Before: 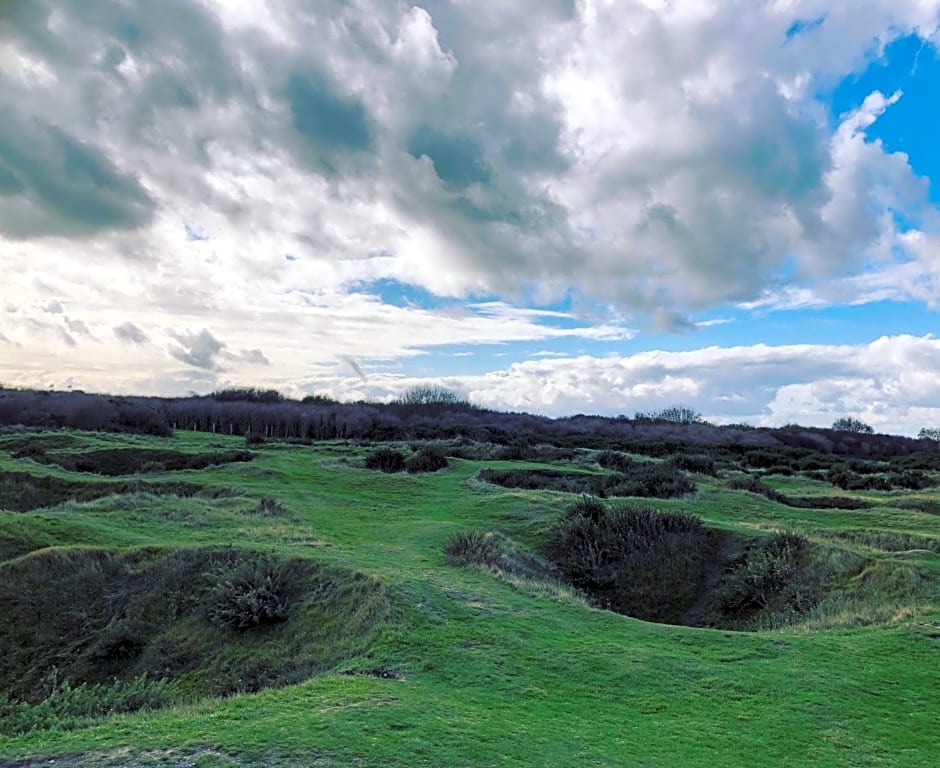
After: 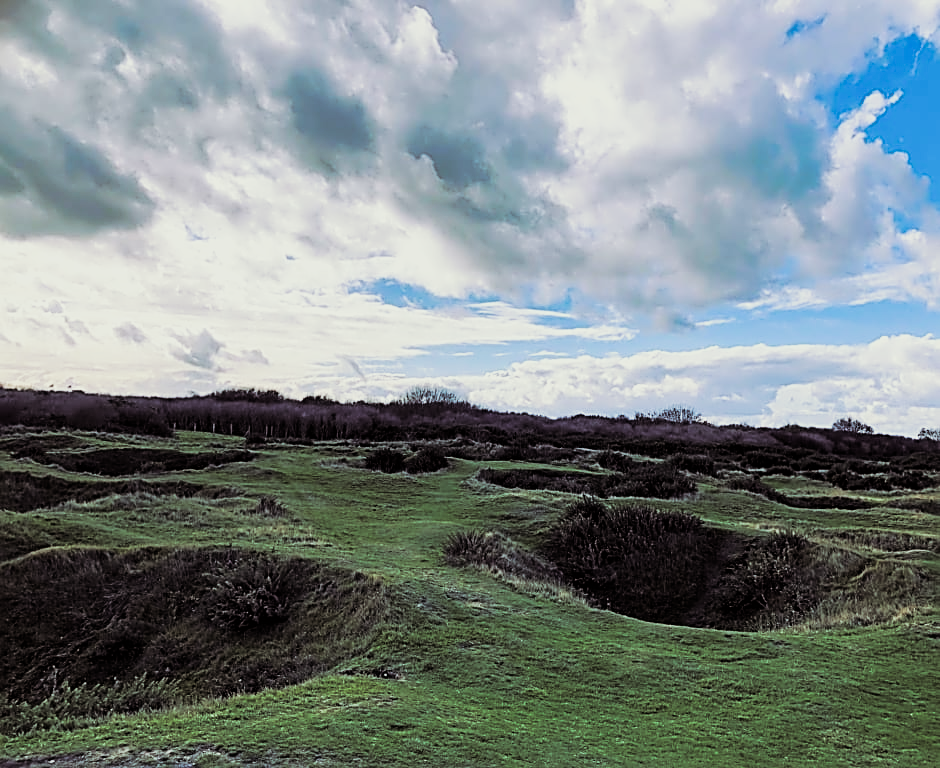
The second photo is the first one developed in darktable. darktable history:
sigmoid: contrast 1.7
sharpen: on, module defaults
split-toning: shadows › saturation 0.2
